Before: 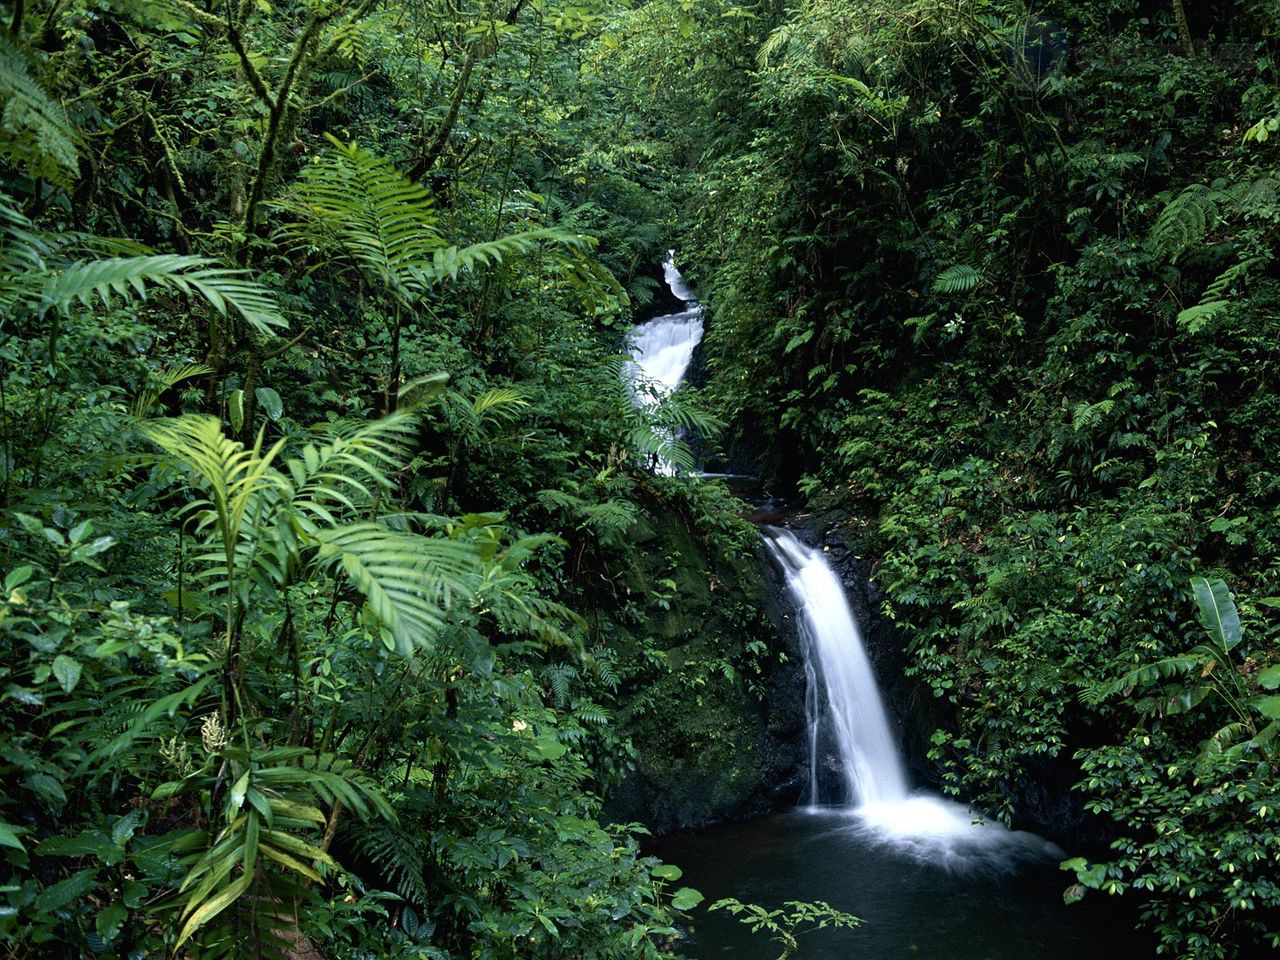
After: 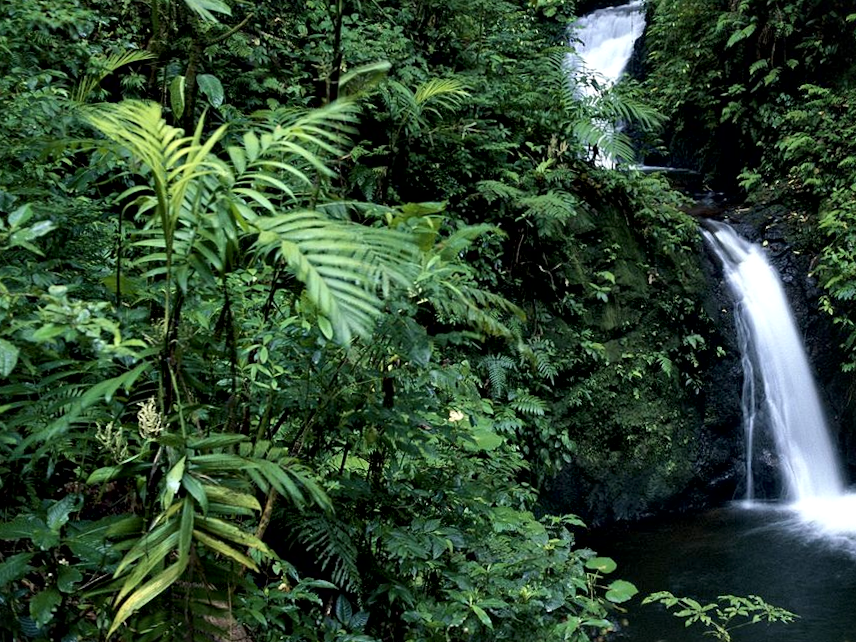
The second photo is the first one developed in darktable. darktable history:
crop and rotate: angle -0.82°, left 3.85%, top 31.828%, right 27.992%
local contrast: mode bilateral grid, contrast 25, coarseness 47, detail 151%, midtone range 0.2
